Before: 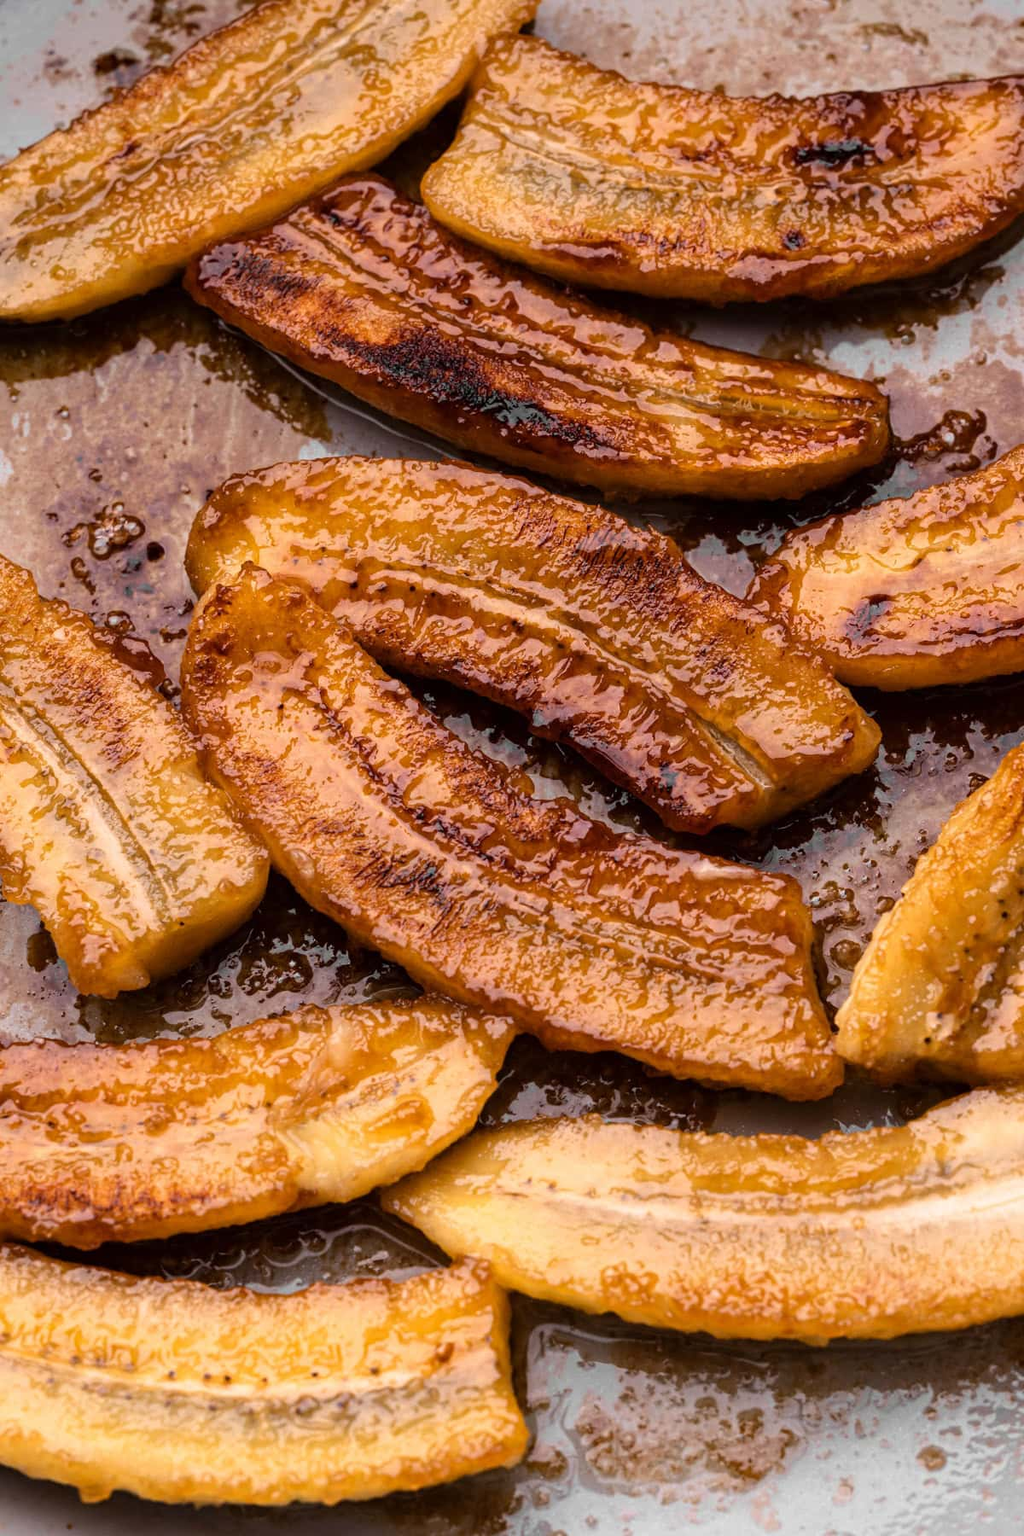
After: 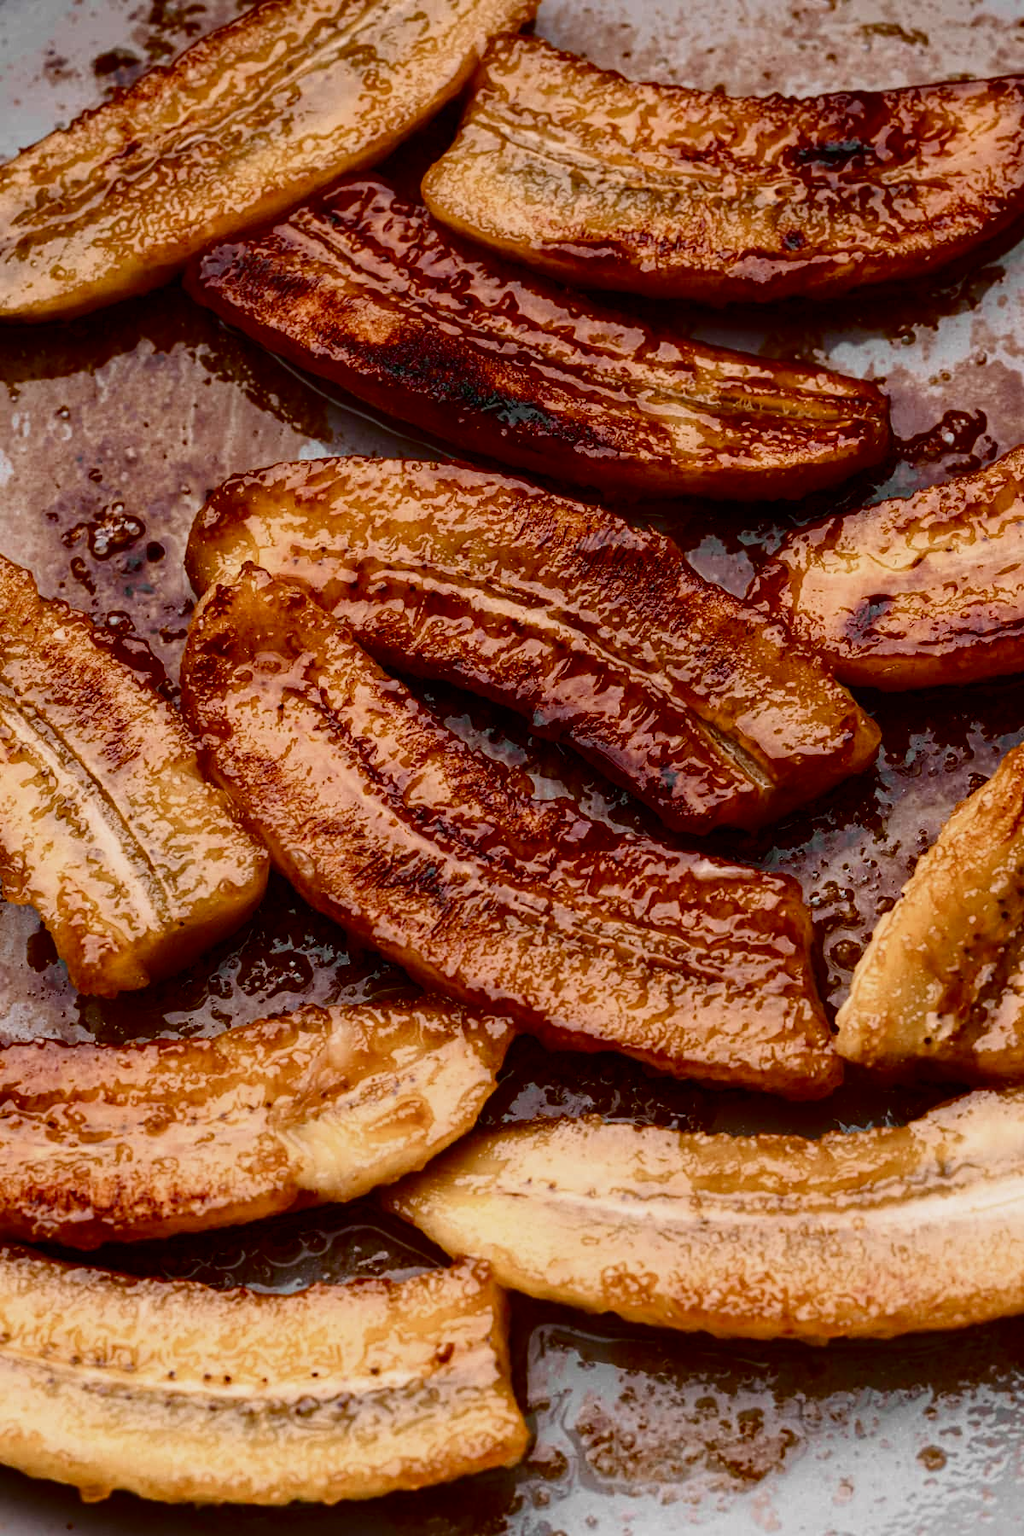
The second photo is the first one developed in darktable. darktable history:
color balance rgb: shadows lift › chroma 1%, shadows lift › hue 113°, highlights gain › chroma 0.2%, highlights gain › hue 333°, perceptual saturation grading › global saturation 20%, perceptual saturation grading › highlights -50%, perceptual saturation grading › shadows 25%, contrast -10%
contrast brightness saturation: contrast 0.19, brightness -0.24, saturation 0.11
